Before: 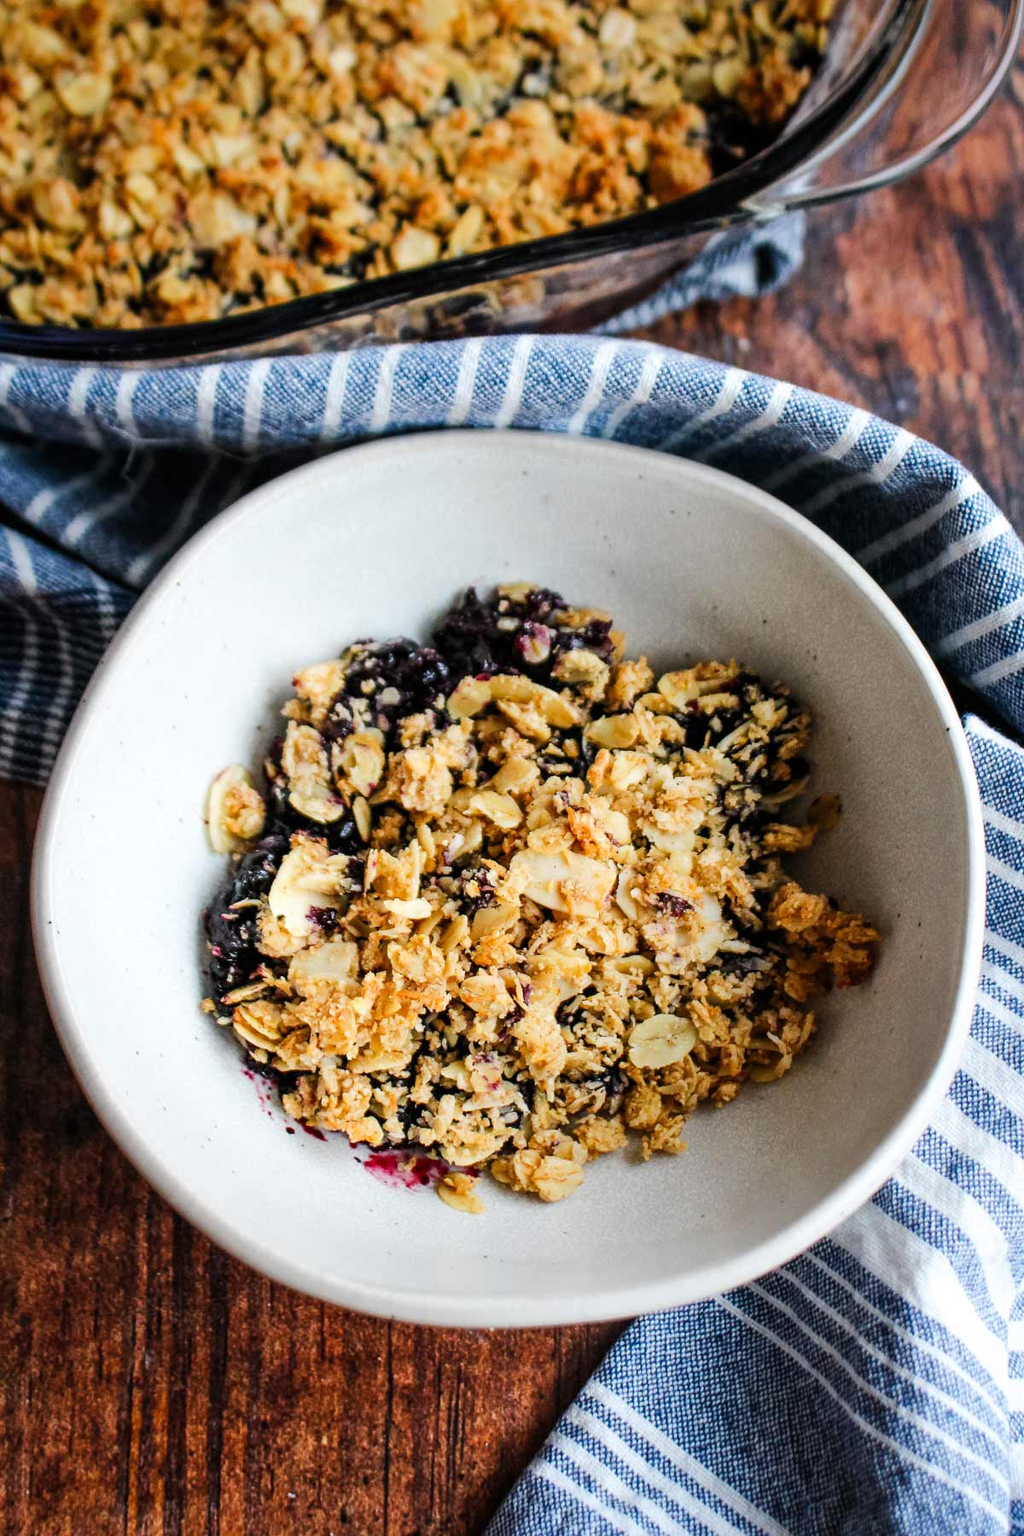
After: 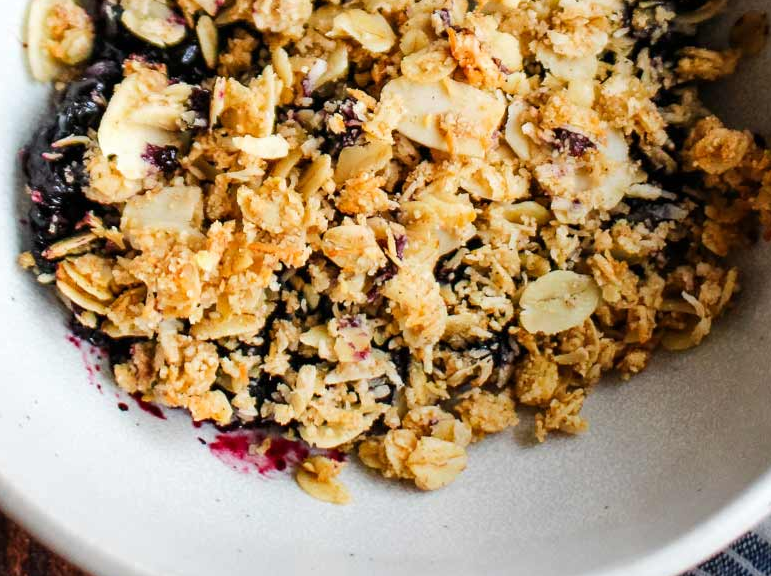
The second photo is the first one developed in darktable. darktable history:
crop: left 18.158%, top 51.05%, right 17.549%, bottom 16.924%
